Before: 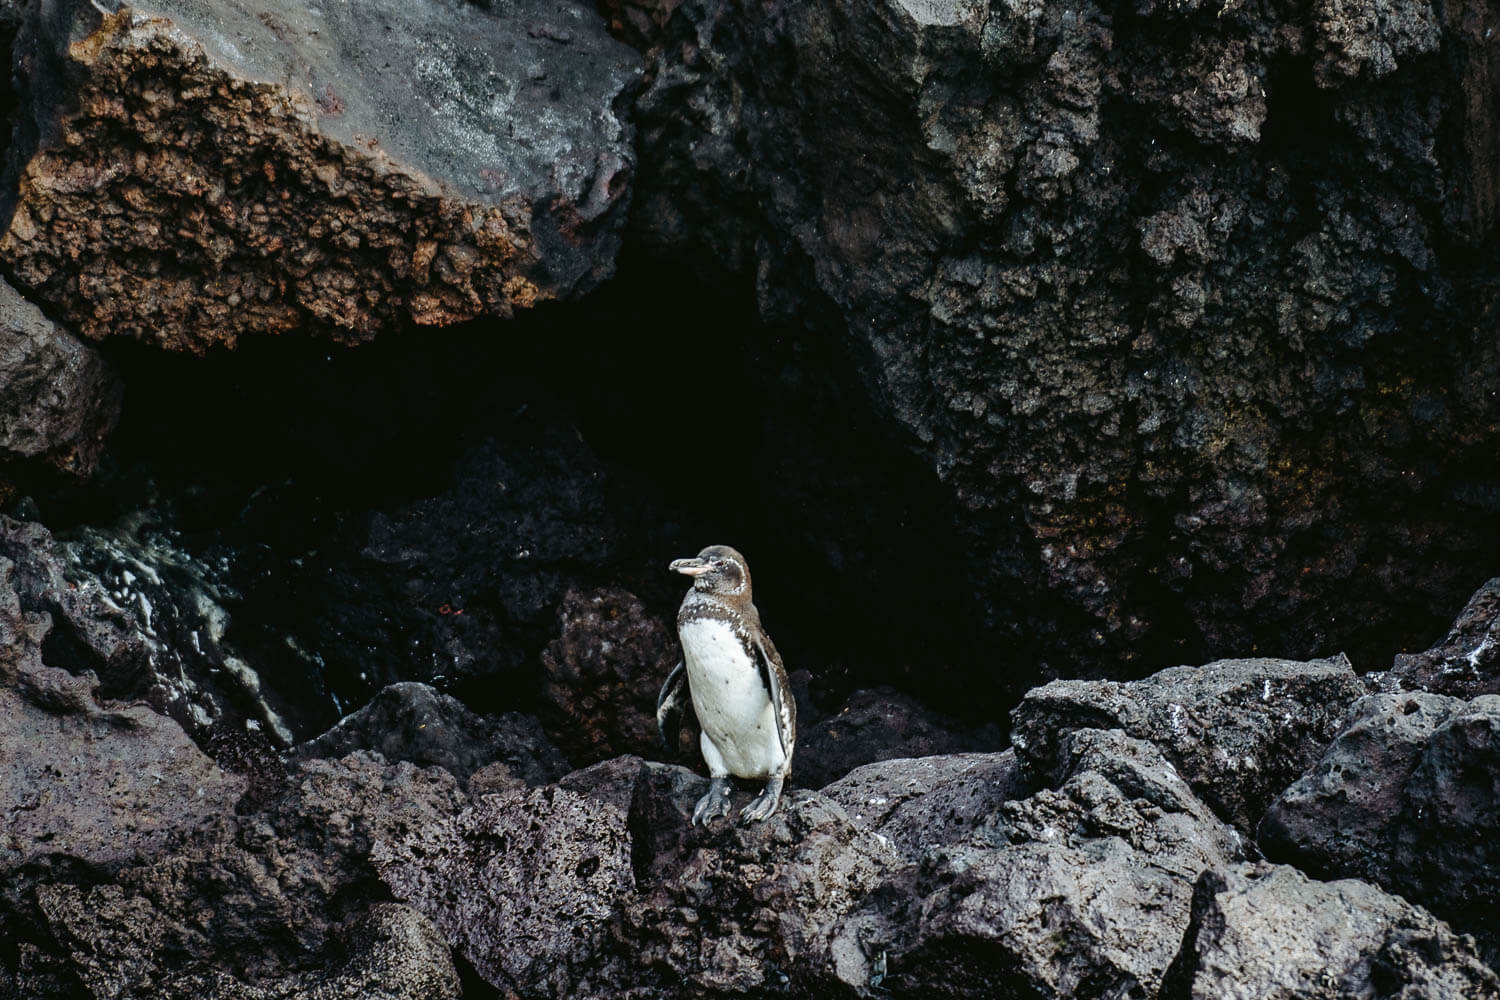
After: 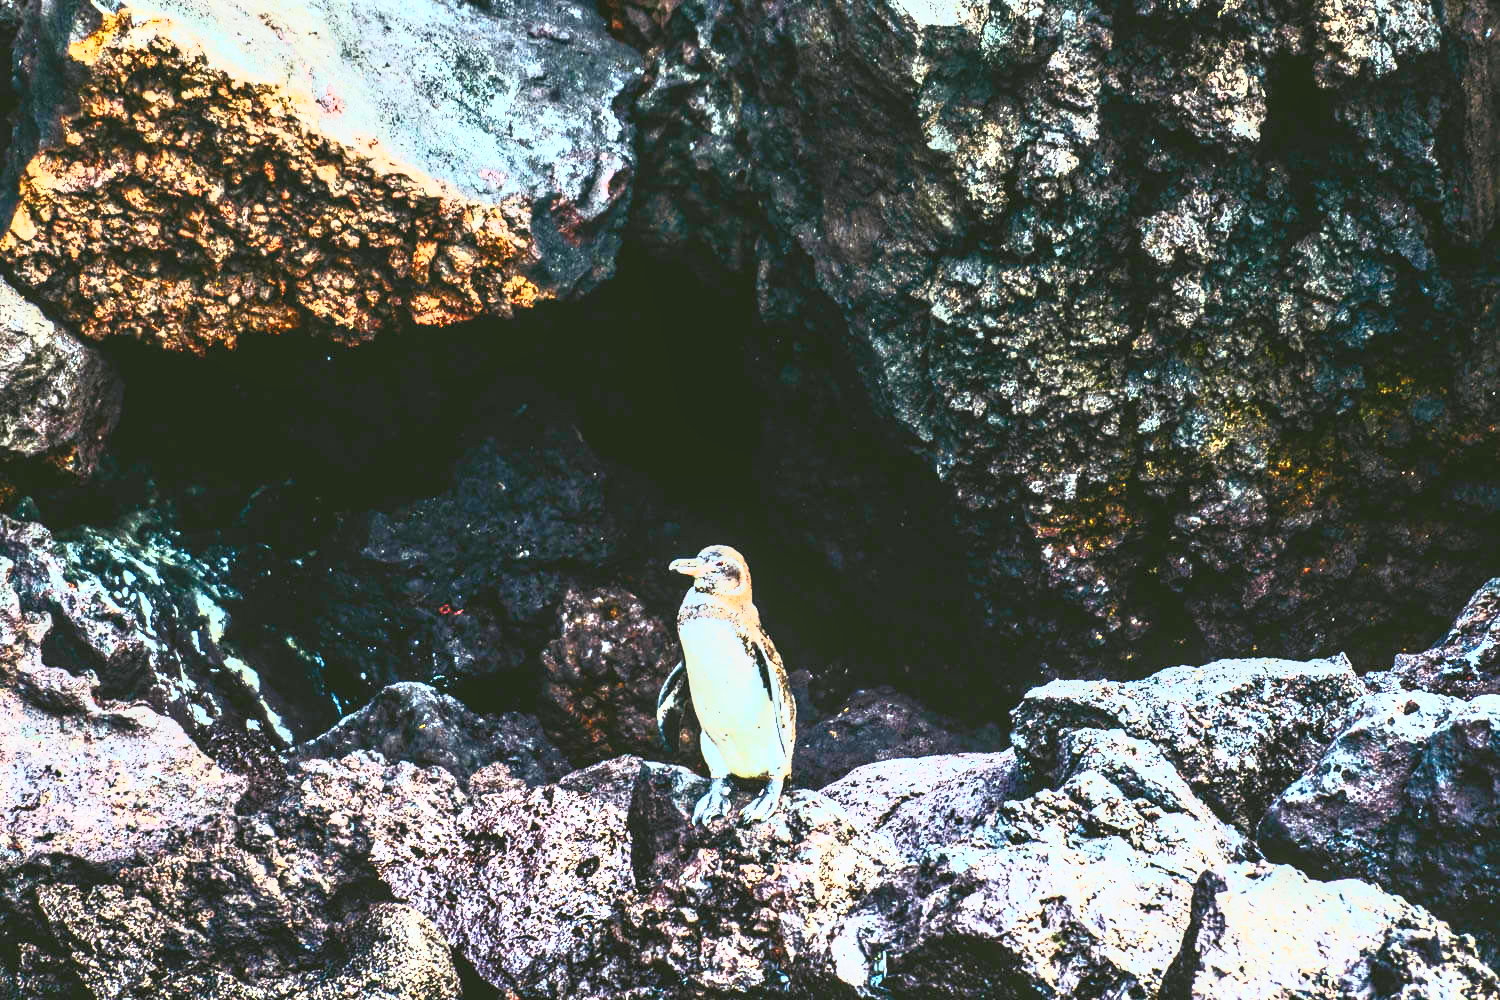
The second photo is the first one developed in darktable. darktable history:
exposure: black level correction 0, exposure 1.101 EV, compensate highlight preservation false
local contrast: on, module defaults
contrast brightness saturation: contrast 0.995, brightness 0.991, saturation 0.983
